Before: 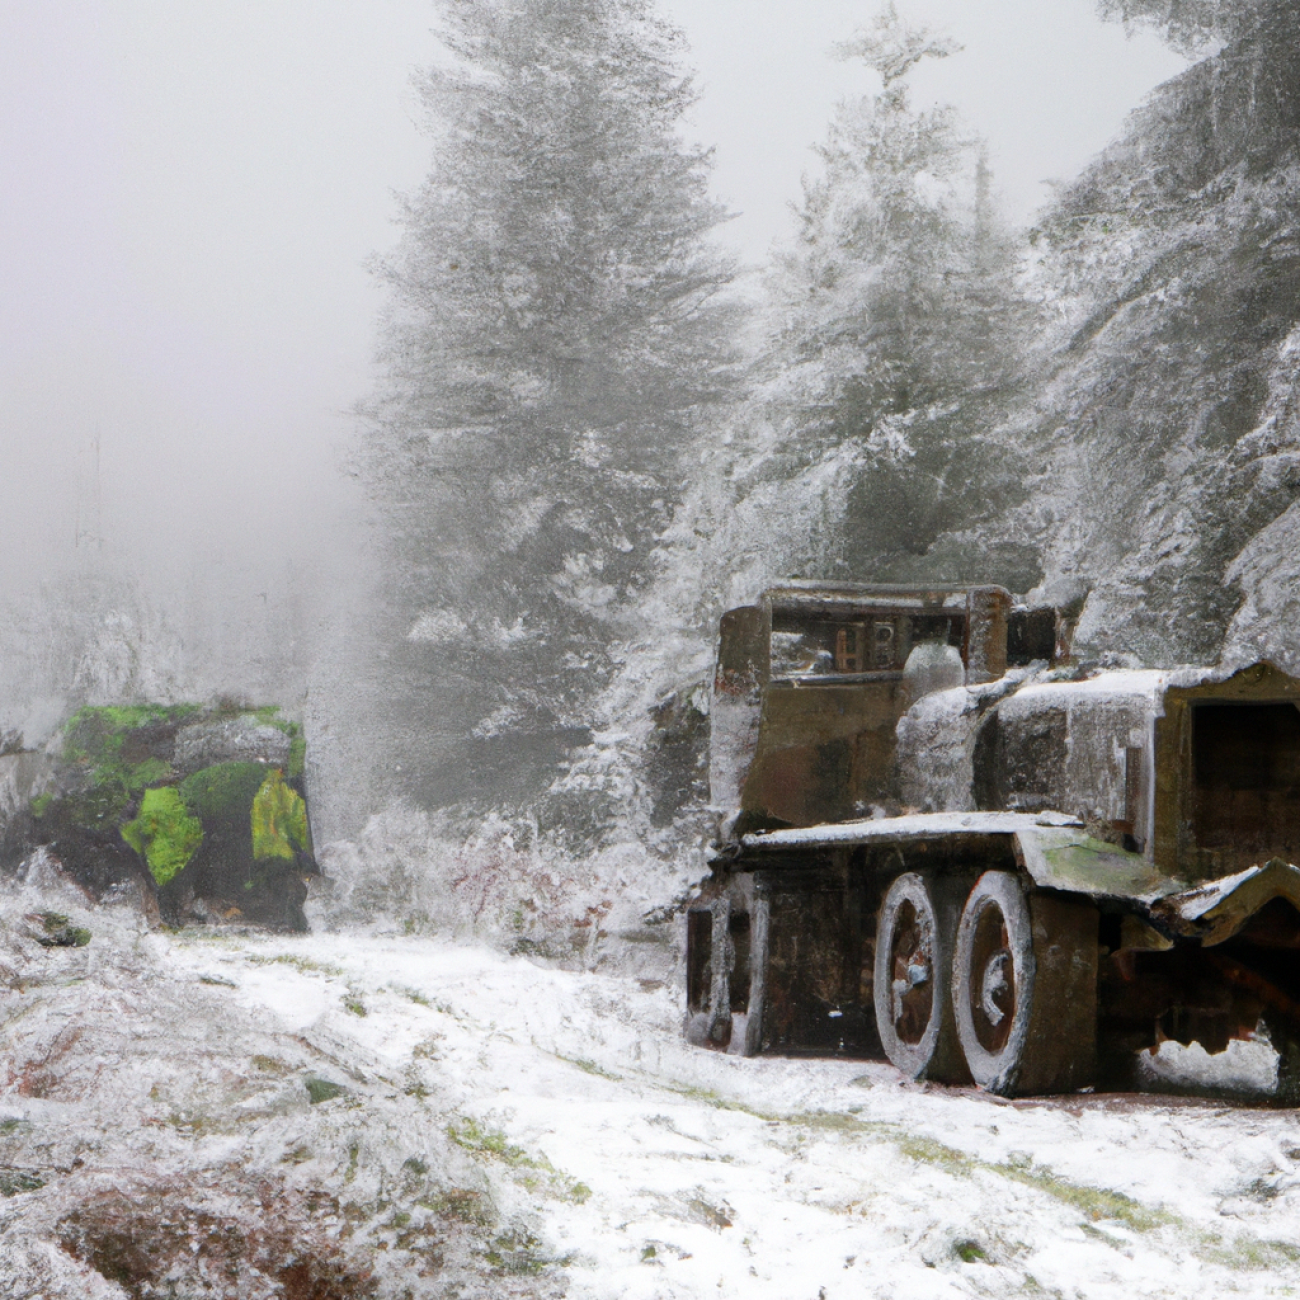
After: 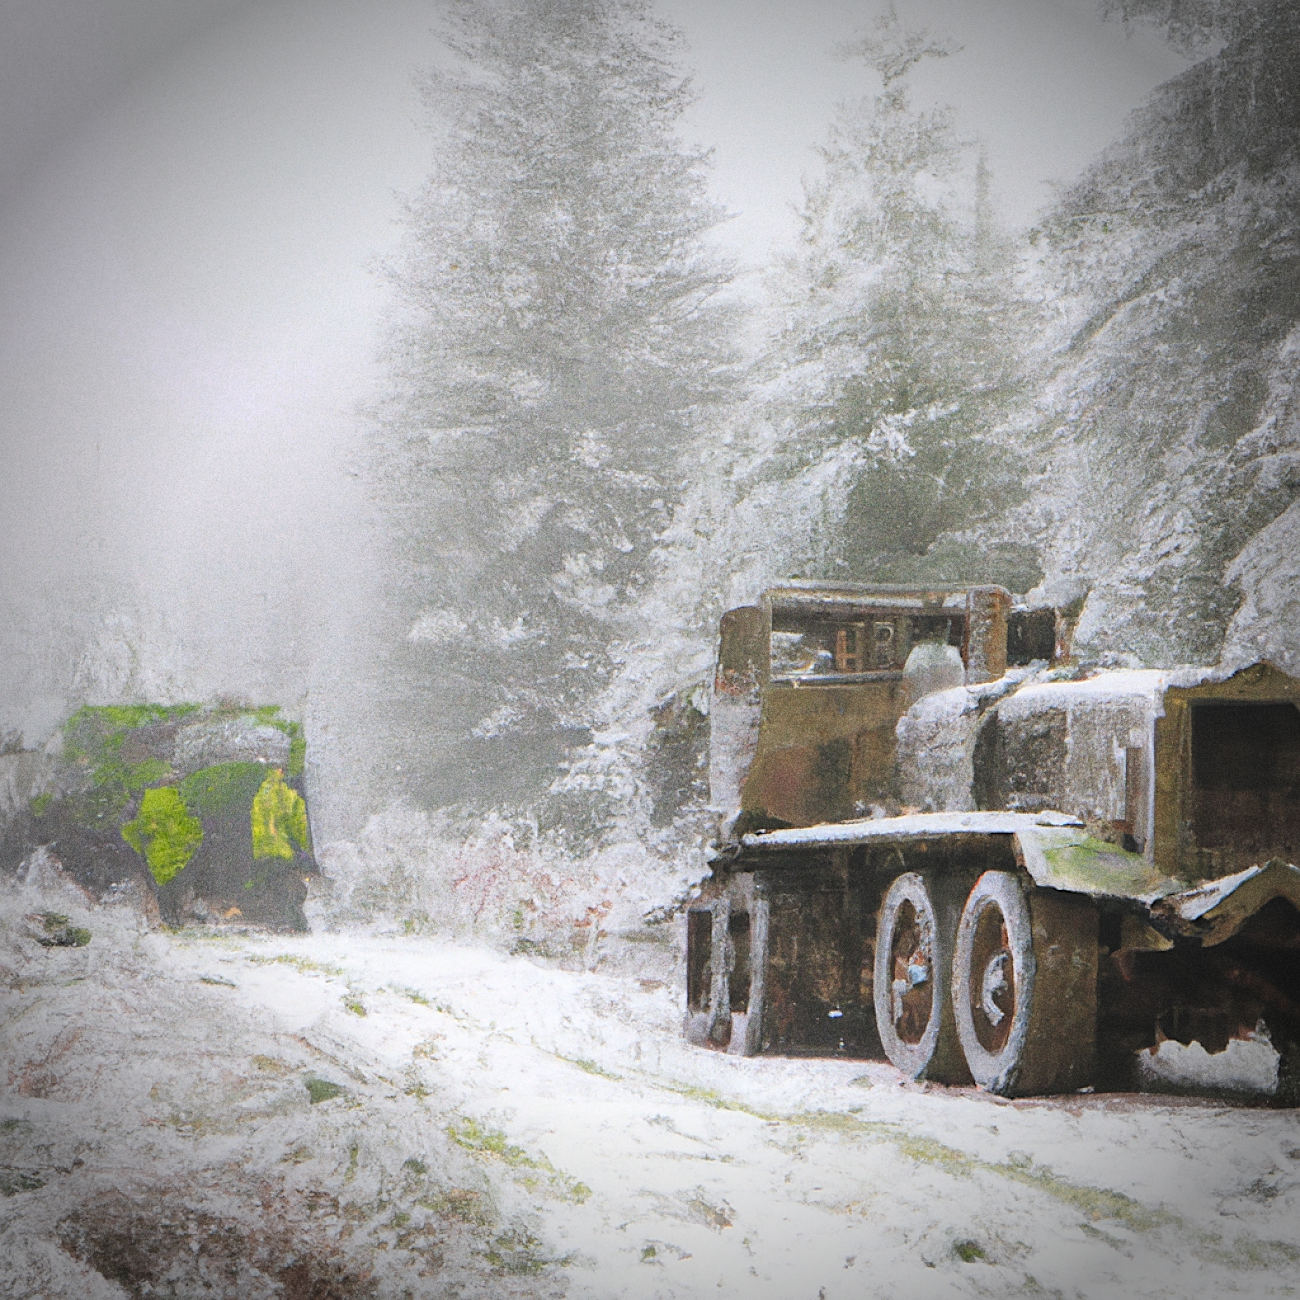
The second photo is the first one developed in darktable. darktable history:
grain: coarseness 9.61 ISO, strength 35.62%
exposure: black level correction -0.015, exposure -0.125 EV, compensate highlight preservation false
sharpen: on, module defaults
color zones: curves: ch0 [(0.099, 0.624) (0.257, 0.596) (0.384, 0.376) (0.529, 0.492) (0.697, 0.564) (0.768, 0.532) (0.908, 0.644)]; ch1 [(0.112, 0.564) (0.254, 0.612) (0.432, 0.676) (0.592, 0.456) (0.743, 0.684) (0.888, 0.536)]; ch2 [(0.25, 0.5) (0.469, 0.36) (0.75, 0.5)]
levels: levels [0.093, 0.434, 0.988]
vignetting: fall-off start 75%, brightness -0.692, width/height ratio 1.084
